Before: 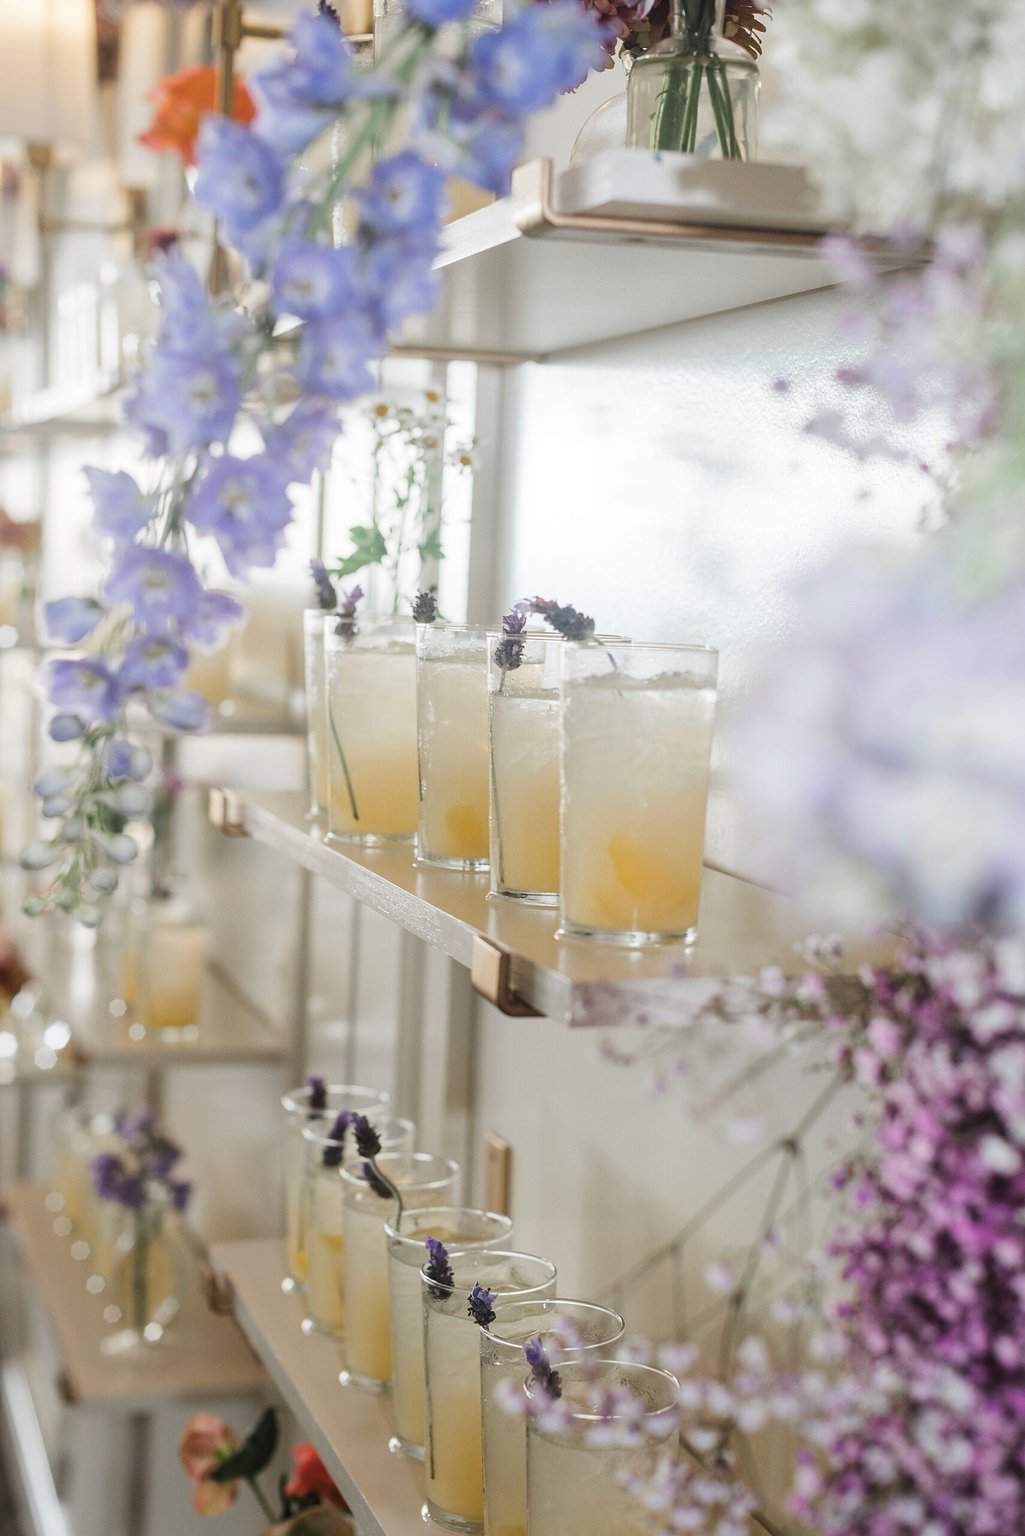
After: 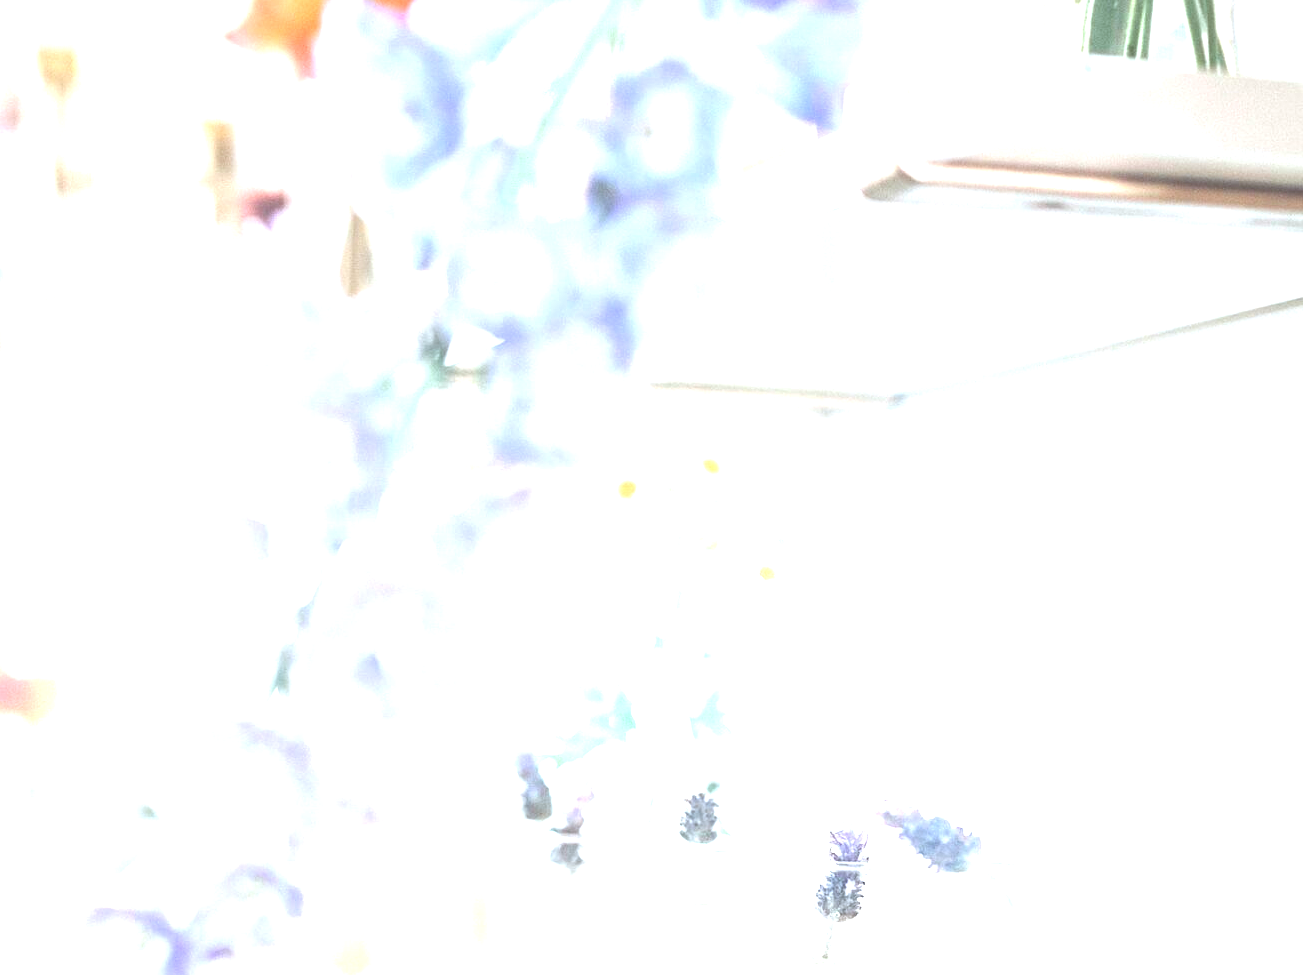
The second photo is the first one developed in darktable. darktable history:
tone equalizer: -7 EV 0.15 EV, -6 EV 0.6 EV, -5 EV 1.15 EV, -4 EV 1.33 EV, -3 EV 1.15 EV, -2 EV 0.6 EV, -1 EV 0.15 EV, mask exposure compensation -0.5 EV
rgb curve: curves: ch0 [(0, 0) (0.136, 0.078) (0.262, 0.245) (0.414, 0.42) (1, 1)], compensate middle gray true, preserve colors basic power
crop: left 0.579%, top 7.627%, right 23.167%, bottom 54.275%
exposure: black level correction 0, exposure 1.9 EV, compensate highlight preservation false
color calibration: x 0.37, y 0.382, temperature 4313.32 K
